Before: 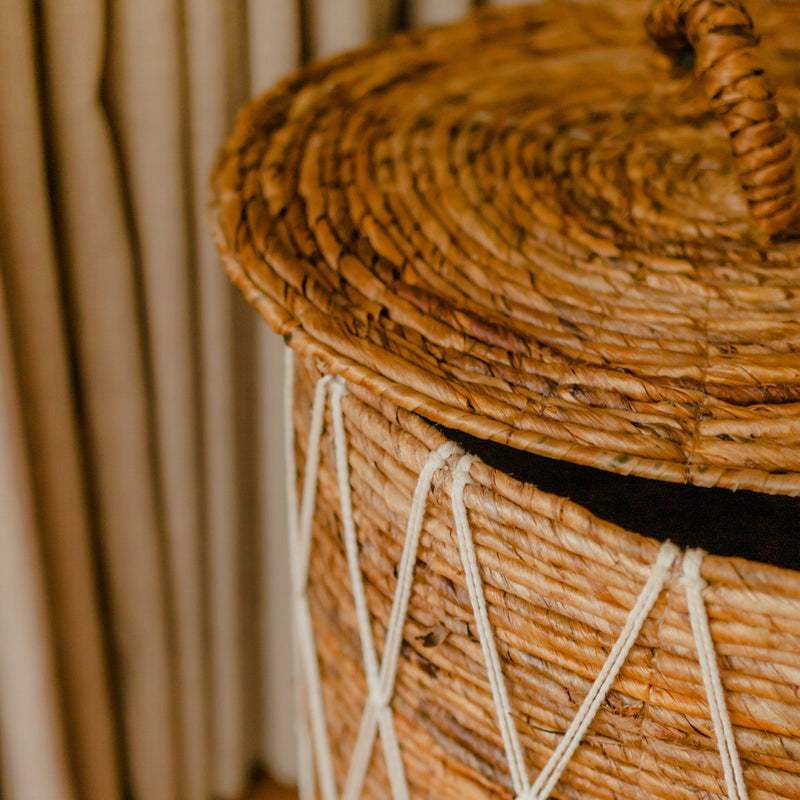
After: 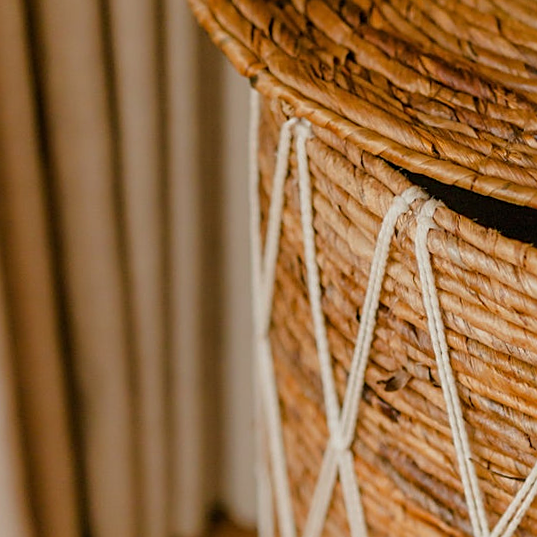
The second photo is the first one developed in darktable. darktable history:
sharpen: on, module defaults
crop and rotate: angle -0.82°, left 3.85%, top 31.828%, right 27.992%
